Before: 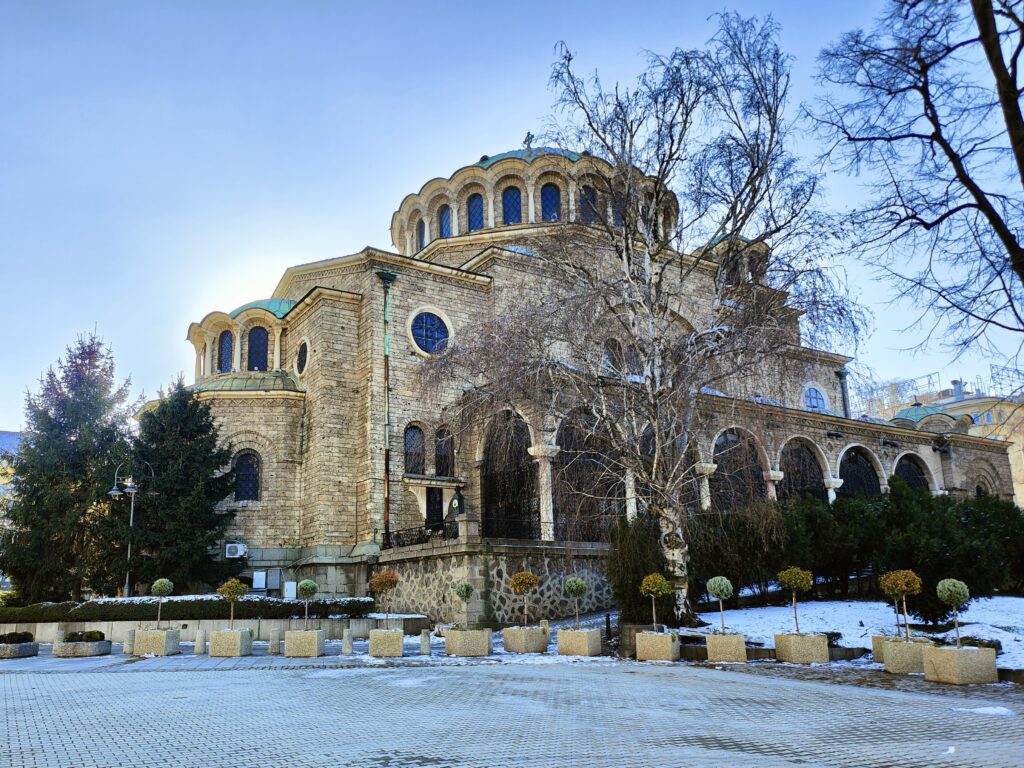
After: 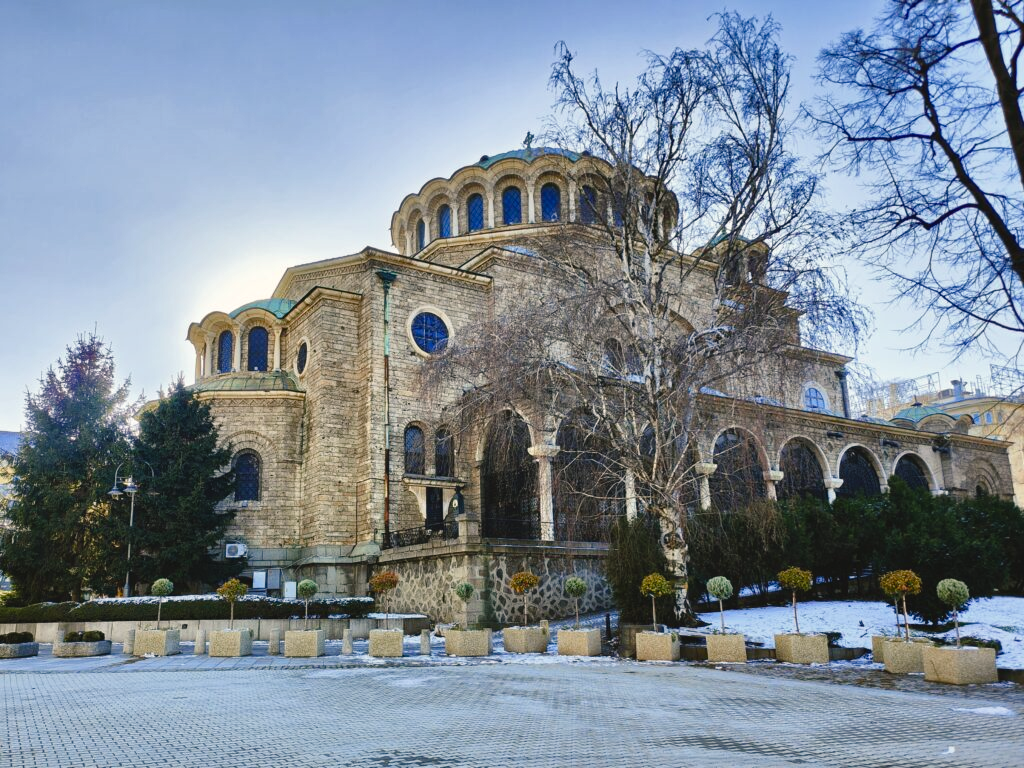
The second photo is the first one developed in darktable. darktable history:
shadows and highlights: soften with gaussian
color balance rgb: shadows lift › chroma 2%, shadows lift › hue 250°, power › hue 326.4°, highlights gain › chroma 2%, highlights gain › hue 64.8°, global offset › luminance 0.5%, global offset › hue 58.8°, perceptual saturation grading › highlights -25%, perceptual saturation grading › shadows 30%, global vibrance 15%
